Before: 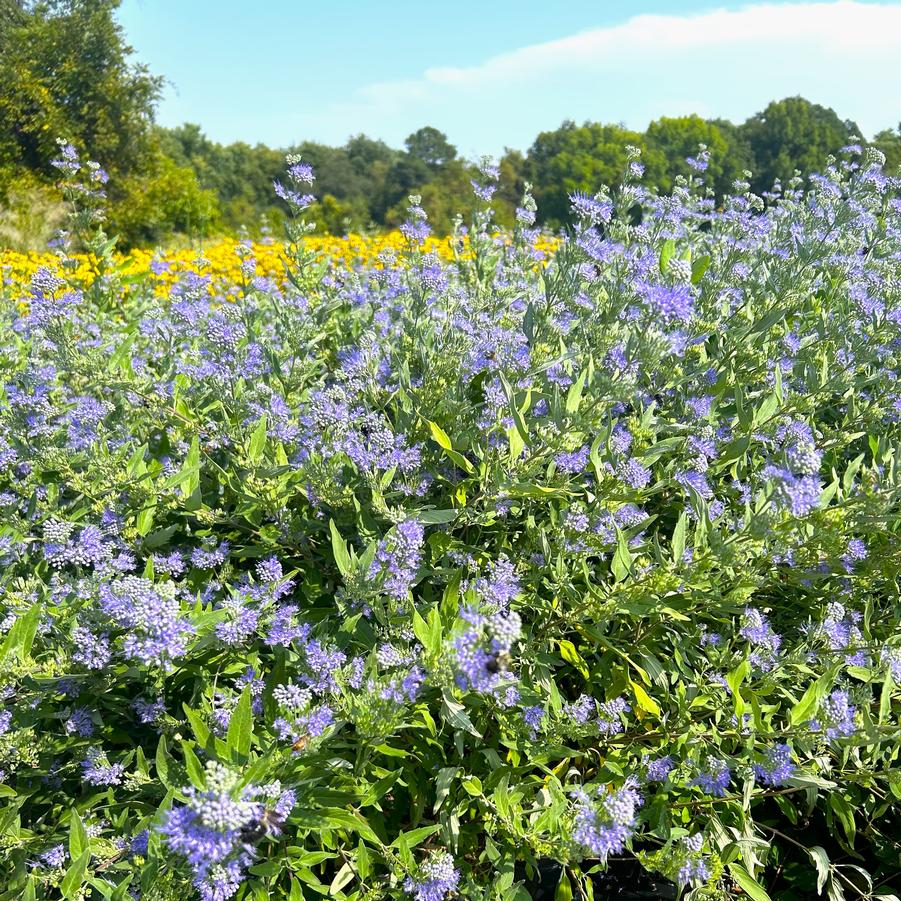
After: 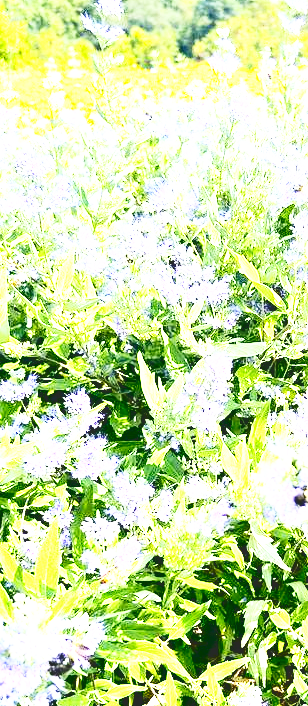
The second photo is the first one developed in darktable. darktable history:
levels: white 99.97%
base curve: curves: ch0 [(0, 0) (0.007, 0.004) (0.027, 0.03) (0.046, 0.07) (0.207, 0.54) (0.442, 0.872) (0.673, 0.972) (1, 1)], preserve colors none
exposure: black level correction 0, exposure 1.1 EV, compensate highlight preservation false
crop and rotate: left 21.363%, top 18.587%, right 44.35%, bottom 3.005%
contrast brightness saturation: saturation -0.022
tone curve: curves: ch0 [(0, 0) (0.003, 0.156) (0.011, 0.156) (0.025, 0.161) (0.044, 0.161) (0.069, 0.161) (0.1, 0.166) (0.136, 0.168) (0.177, 0.179) (0.224, 0.202) (0.277, 0.241) (0.335, 0.296) (0.399, 0.378) (0.468, 0.484) (0.543, 0.604) (0.623, 0.728) (0.709, 0.822) (0.801, 0.918) (0.898, 0.98) (1, 1)], color space Lab, independent channels, preserve colors none
